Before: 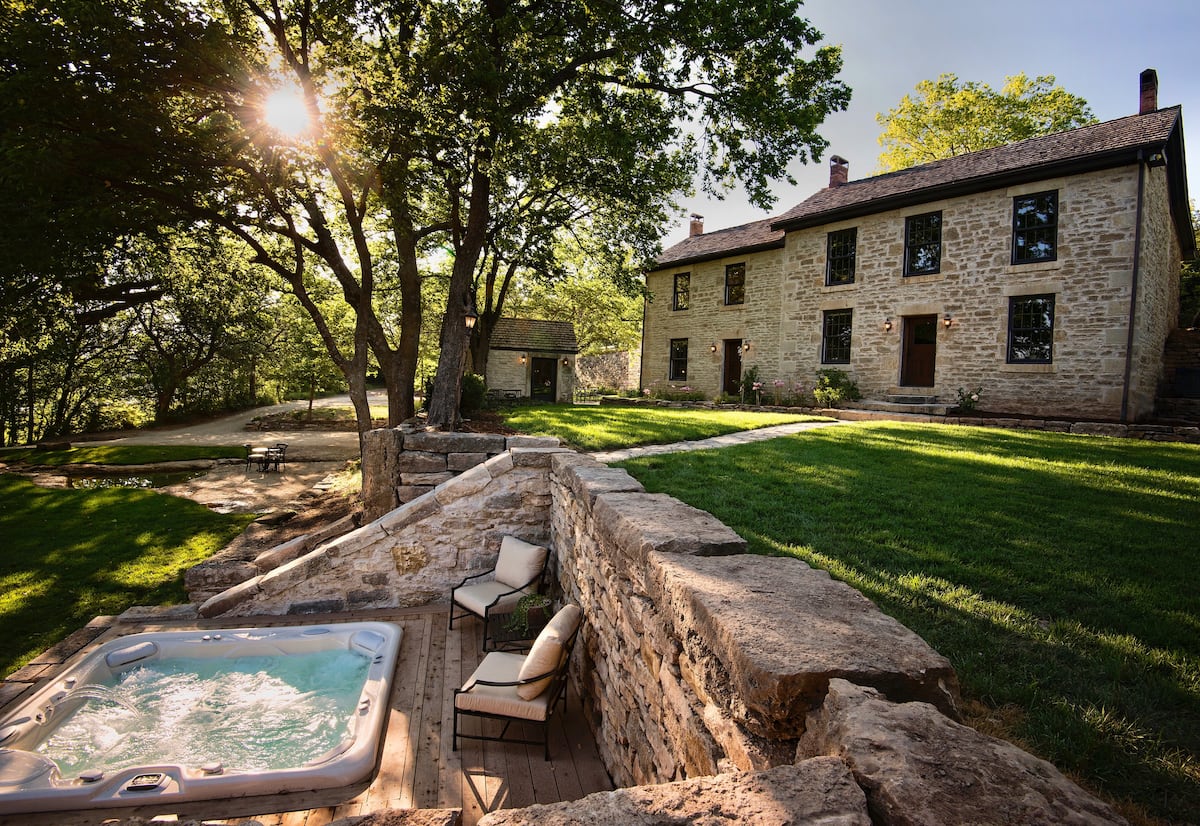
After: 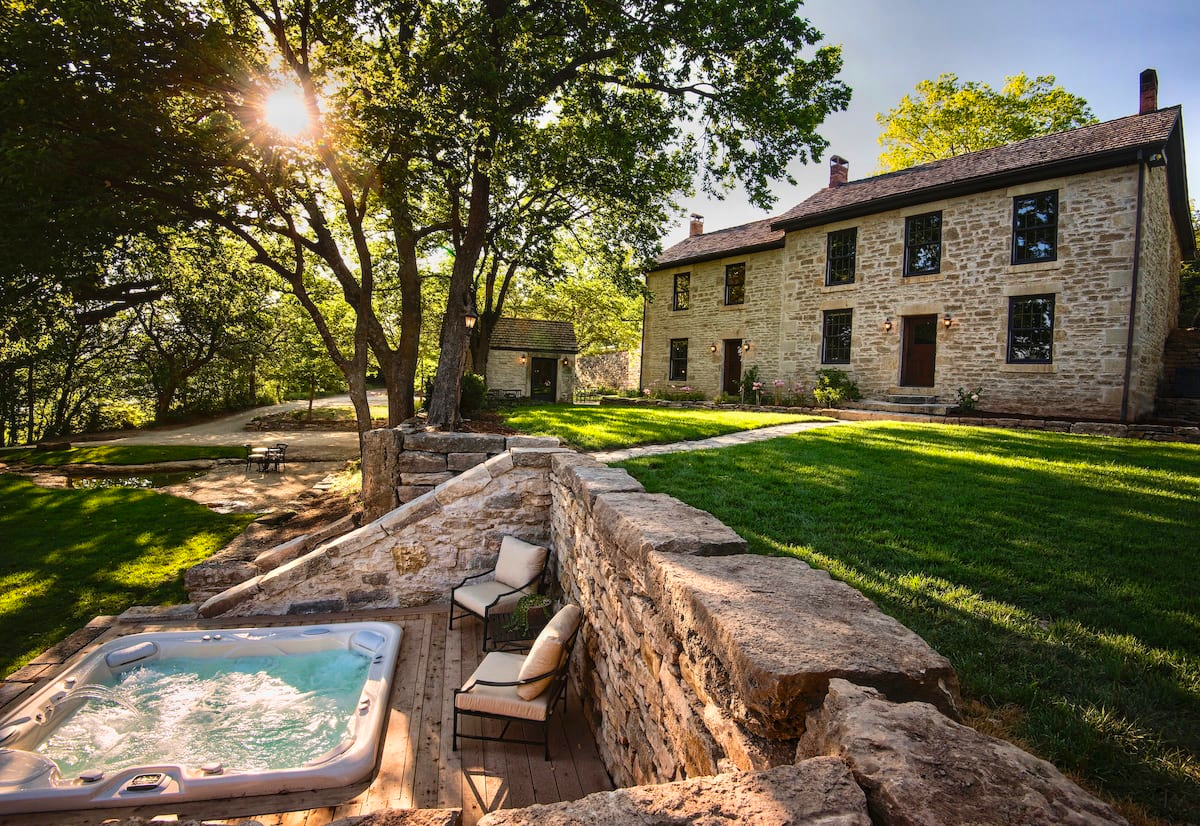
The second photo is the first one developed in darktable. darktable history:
shadows and highlights: shadows 30.68, highlights -62.58, soften with gaussian
local contrast: detail 110%
exposure: exposure 0.188 EV, compensate highlight preservation false
contrast brightness saturation: contrast 0.076, saturation 0.202
